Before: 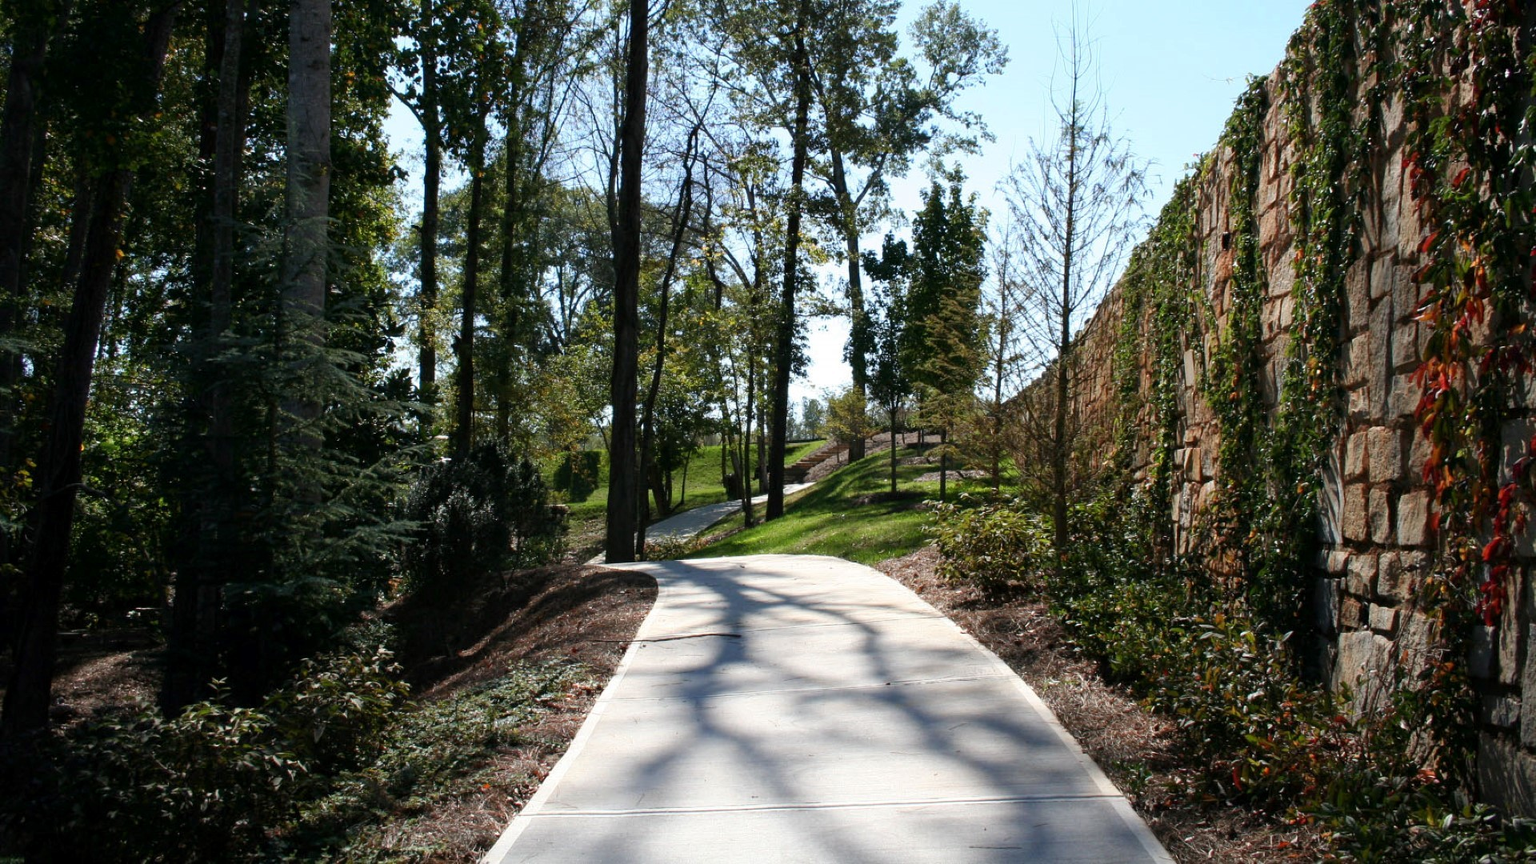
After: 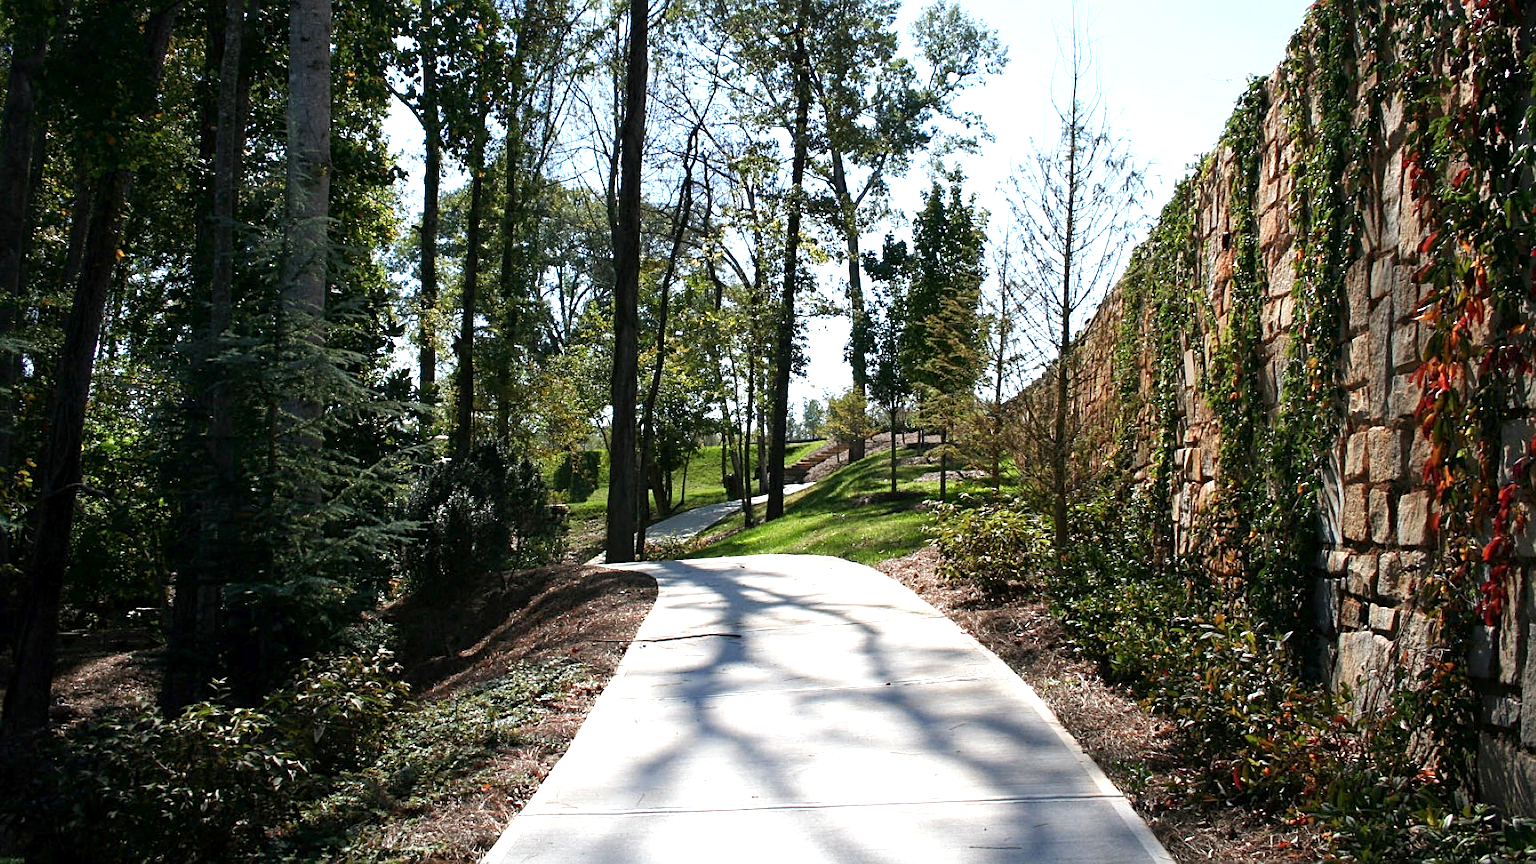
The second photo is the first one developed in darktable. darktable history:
sharpen: on, module defaults
exposure: exposure 0.607 EV, compensate highlight preservation false
